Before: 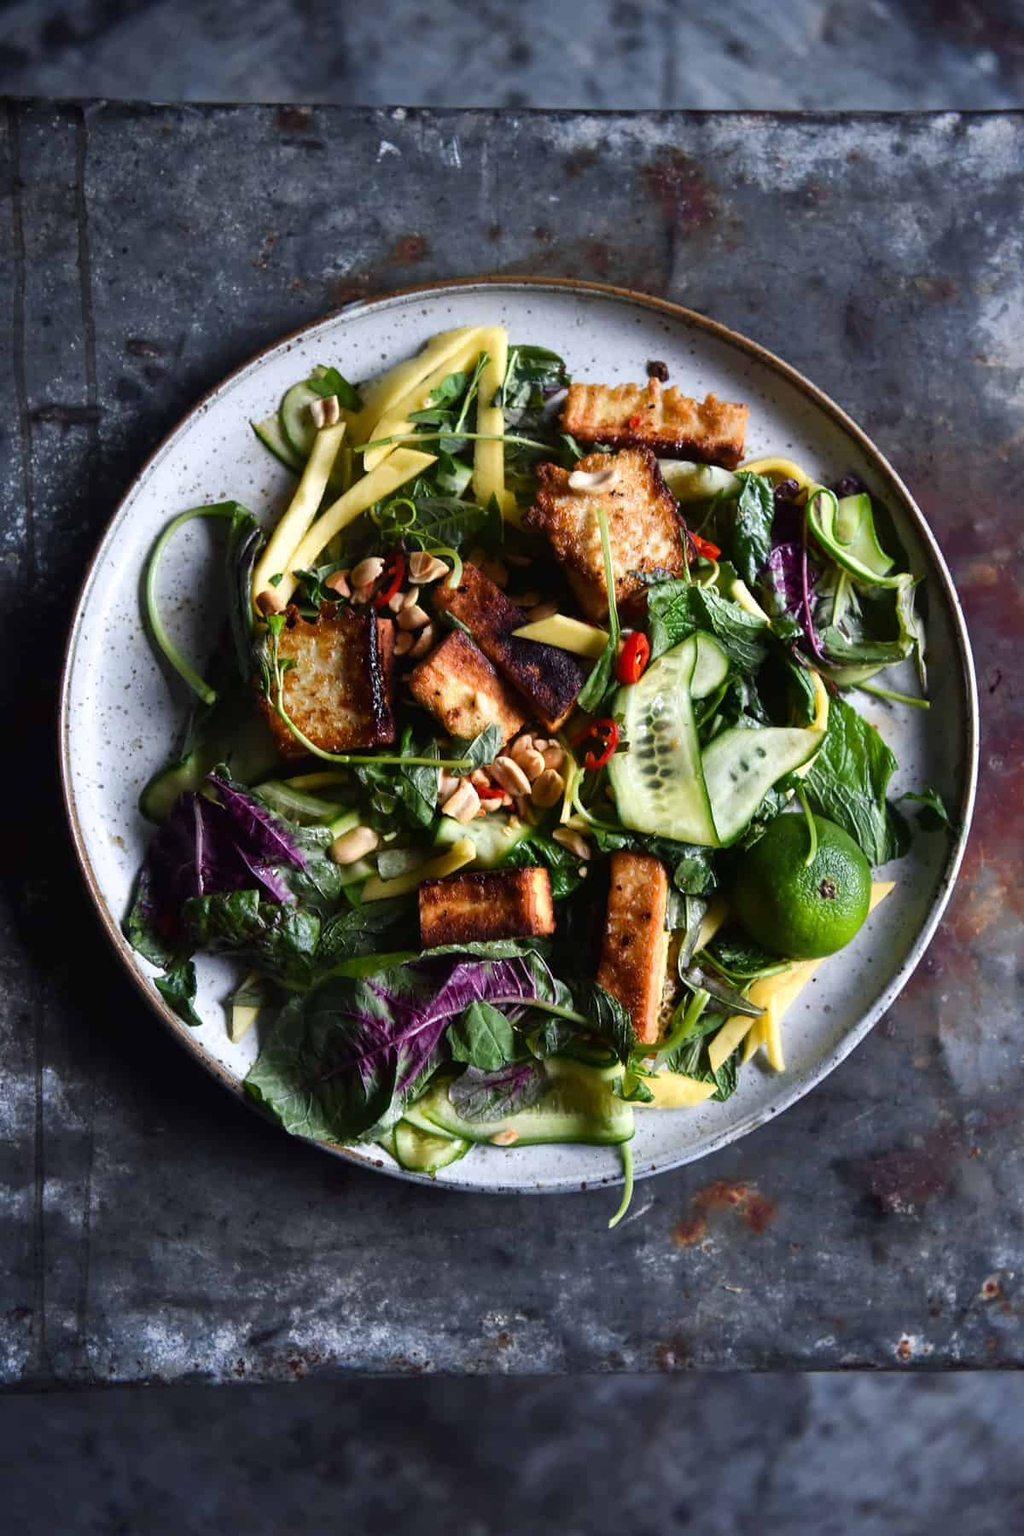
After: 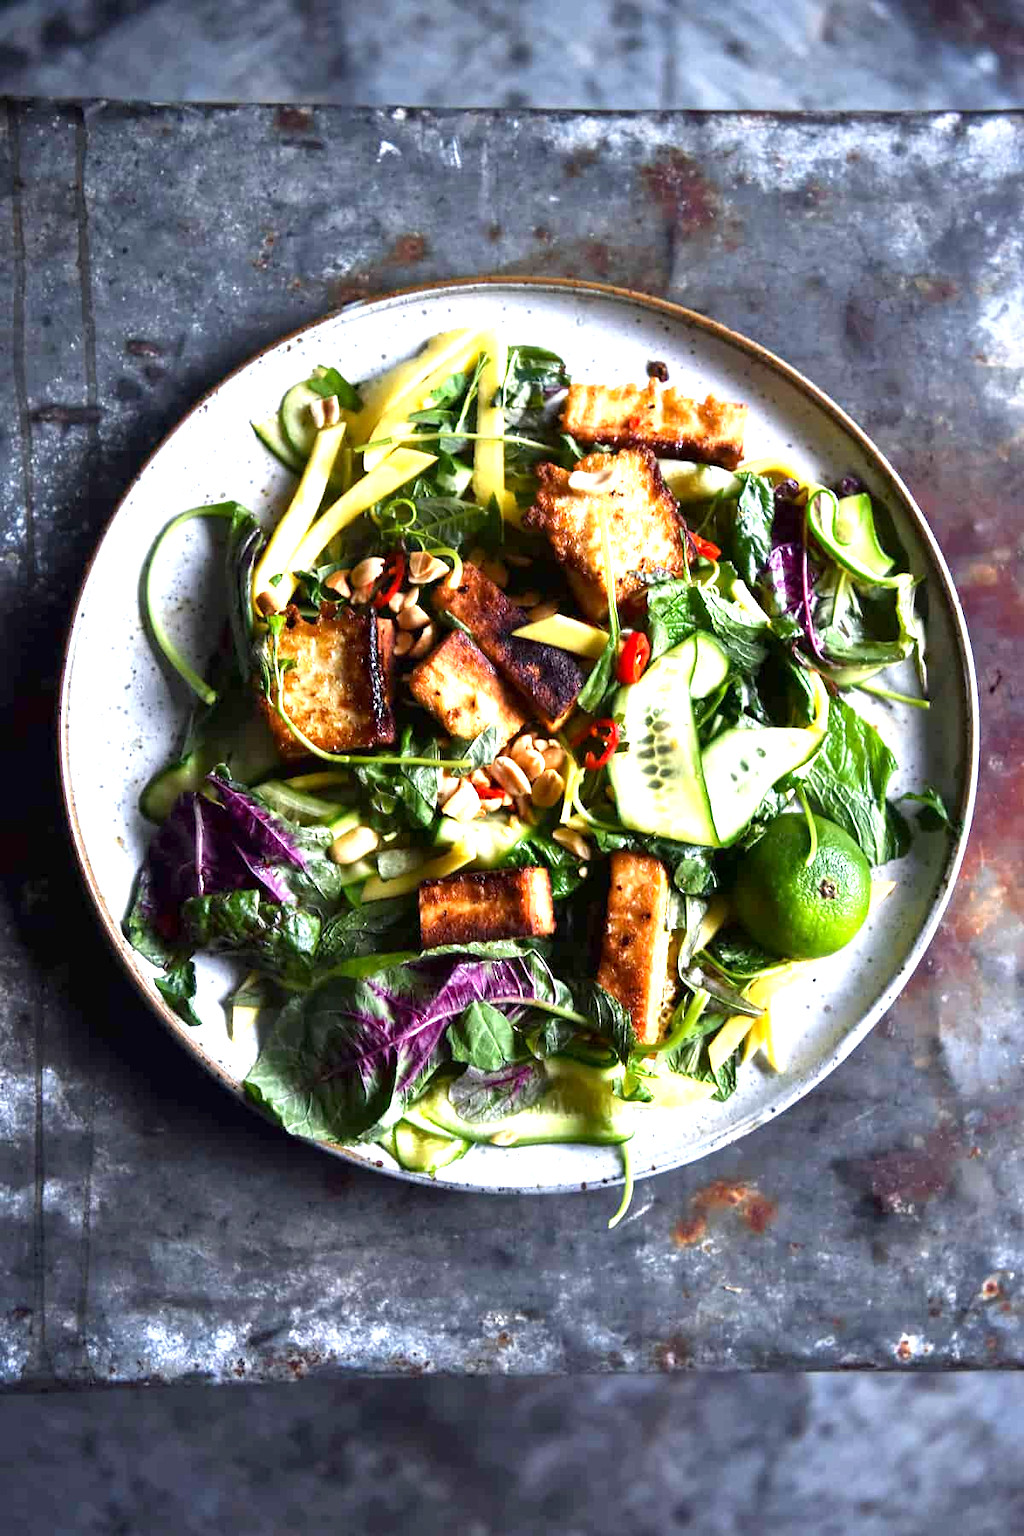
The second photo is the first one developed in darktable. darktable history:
exposure: black level correction 0.001, exposure 1.324 EV, compensate highlight preservation false
